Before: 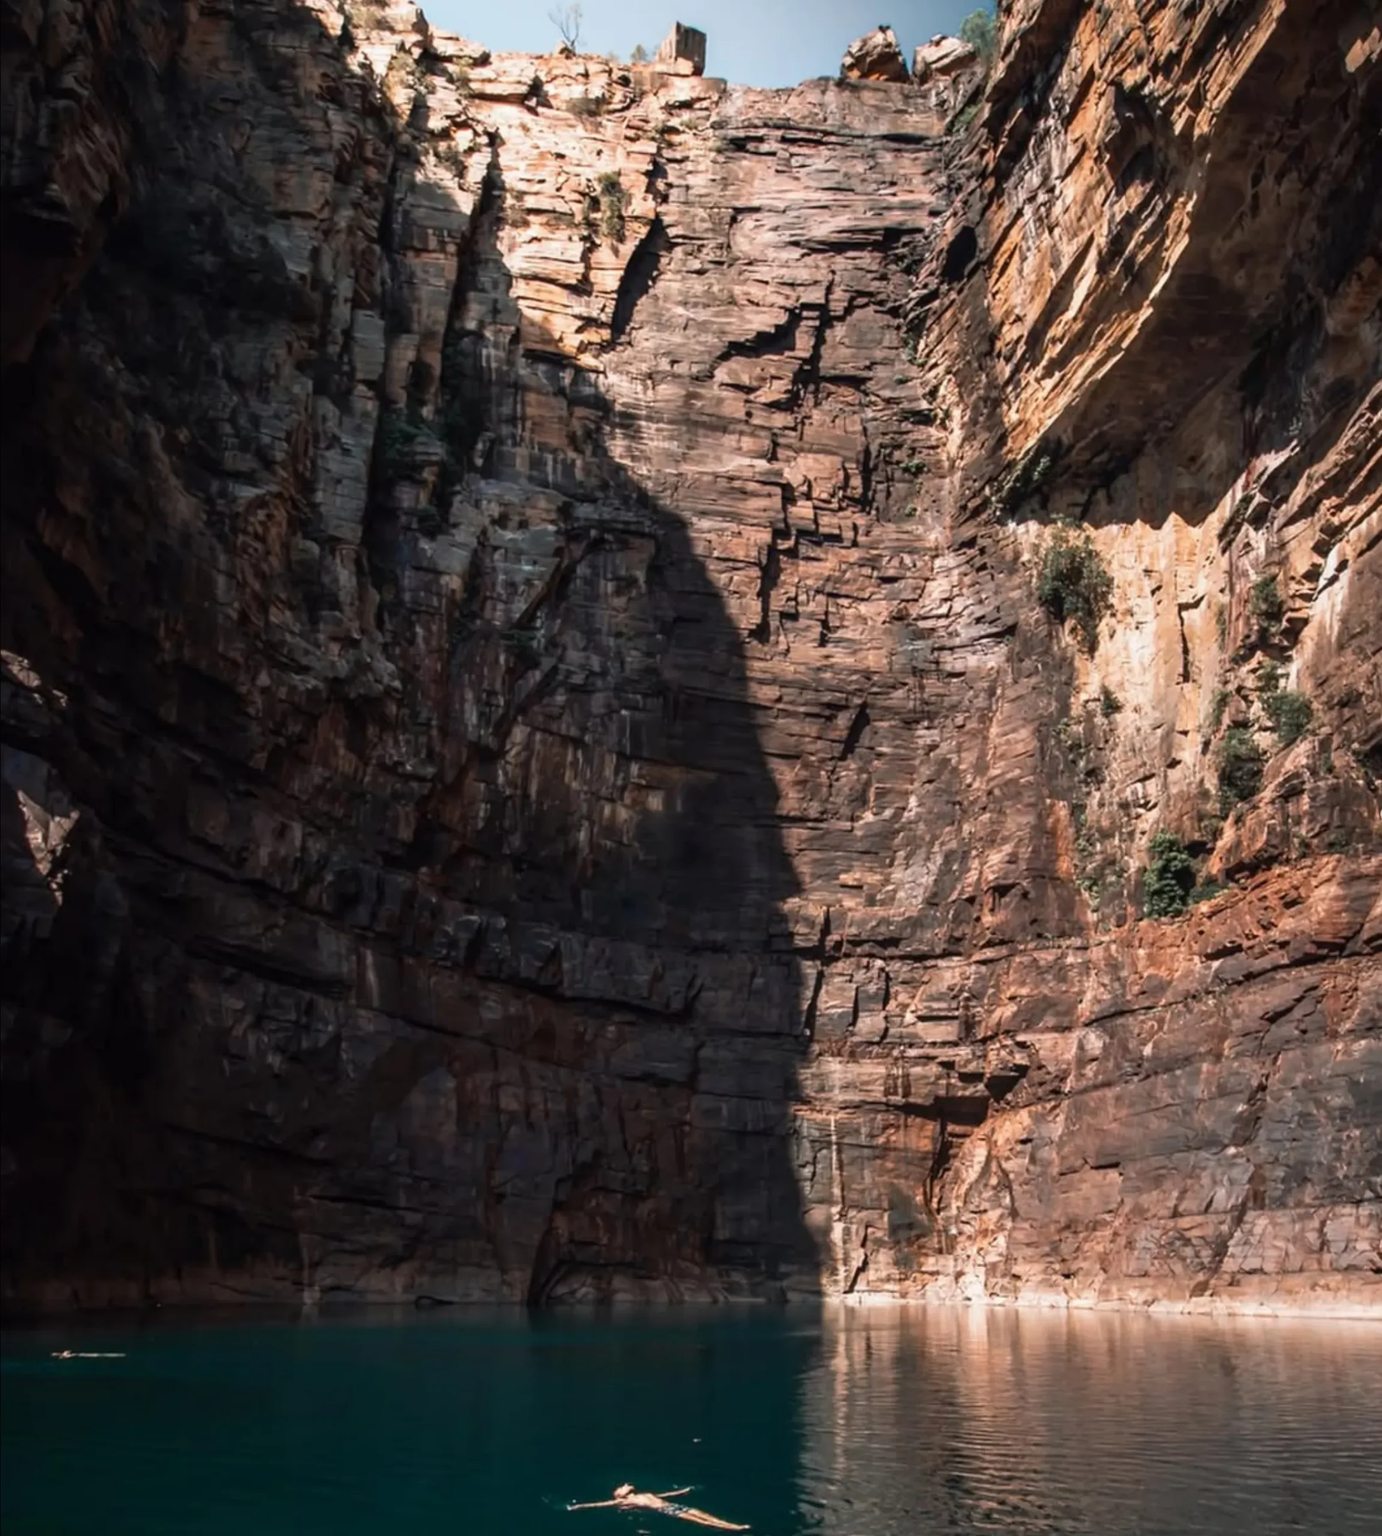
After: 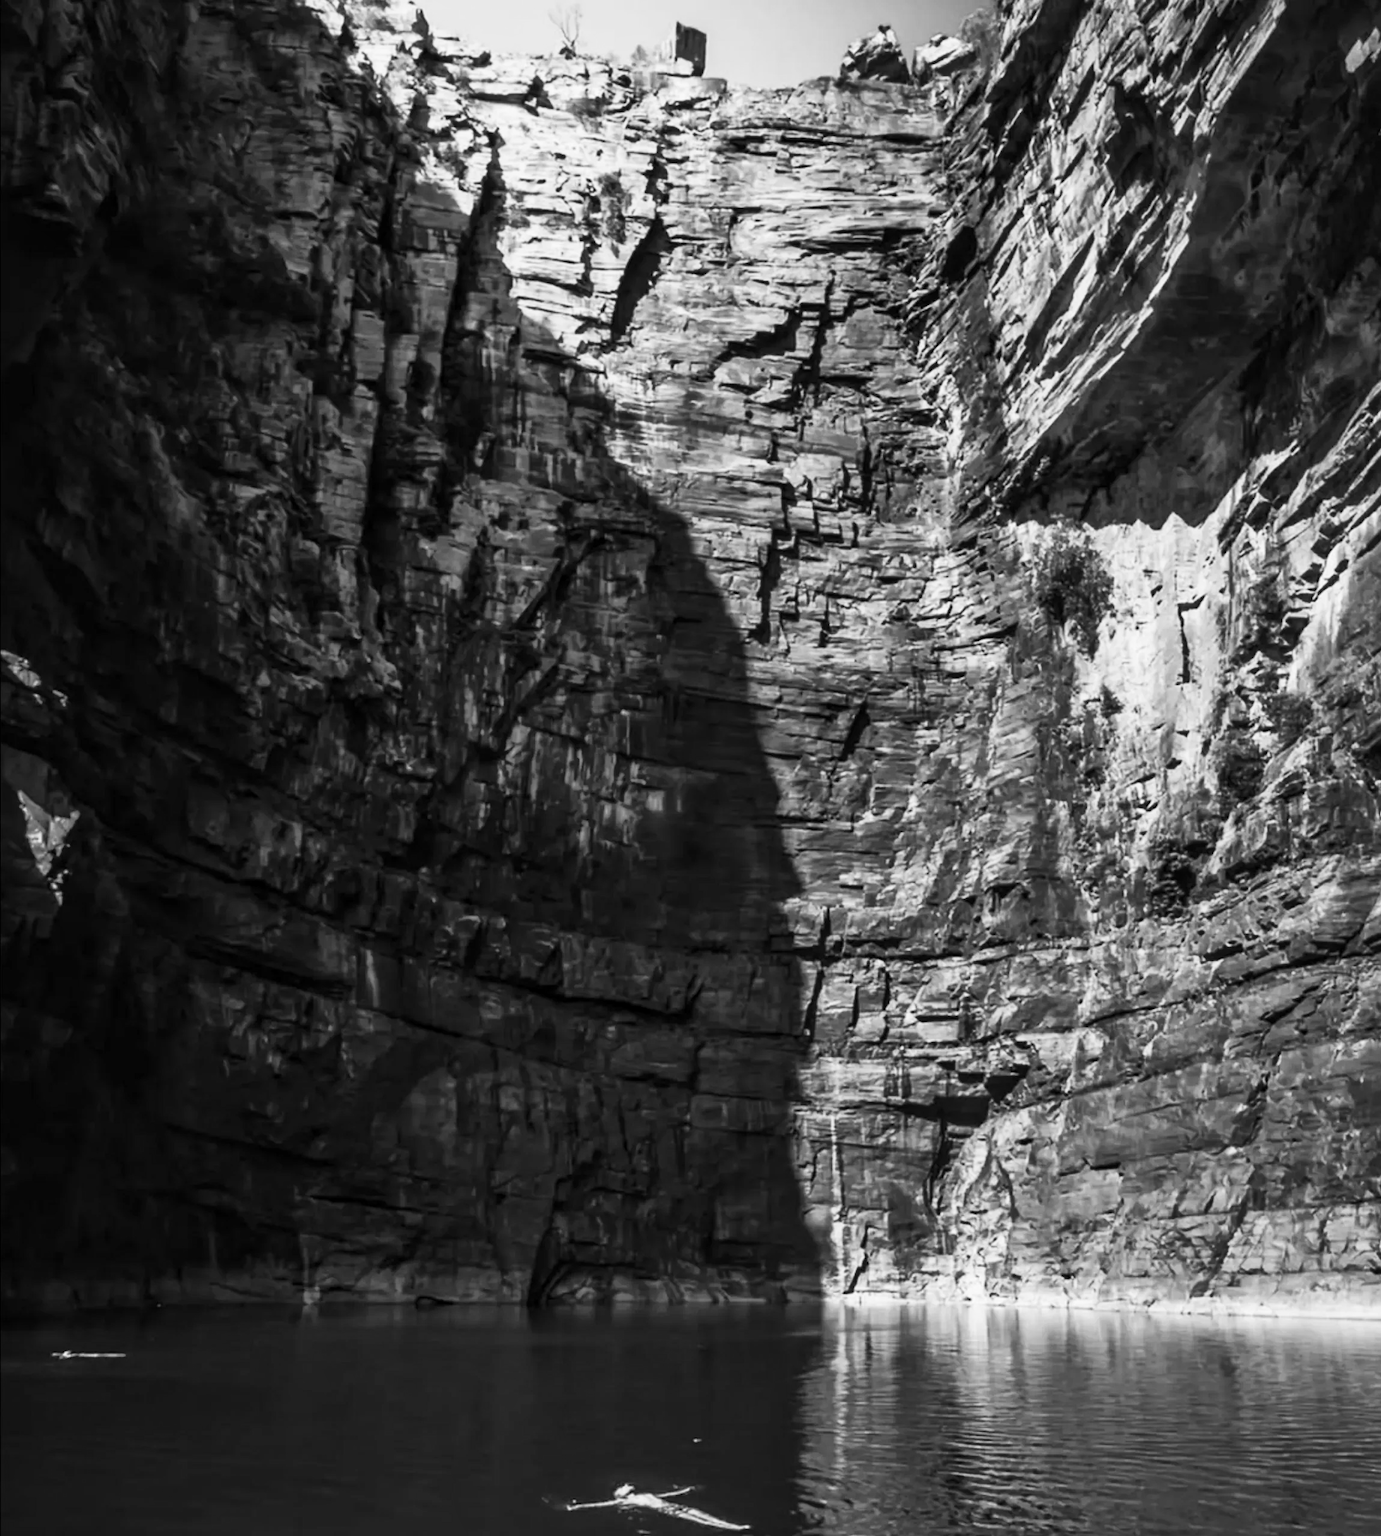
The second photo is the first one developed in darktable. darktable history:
white balance: red 1.004, blue 1.024
shadows and highlights: shadows 43.06, highlights 6.94
contrast brightness saturation: contrast 0.4, brightness 0.1, saturation 0.21
monochrome: on, module defaults
local contrast: mode bilateral grid, contrast 20, coarseness 50, detail 120%, midtone range 0.2
tone equalizer: -8 EV 0.25 EV, -7 EV 0.417 EV, -6 EV 0.417 EV, -5 EV 0.25 EV, -3 EV -0.25 EV, -2 EV -0.417 EV, -1 EV -0.417 EV, +0 EV -0.25 EV, edges refinement/feathering 500, mask exposure compensation -1.57 EV, preserve details guided filter
